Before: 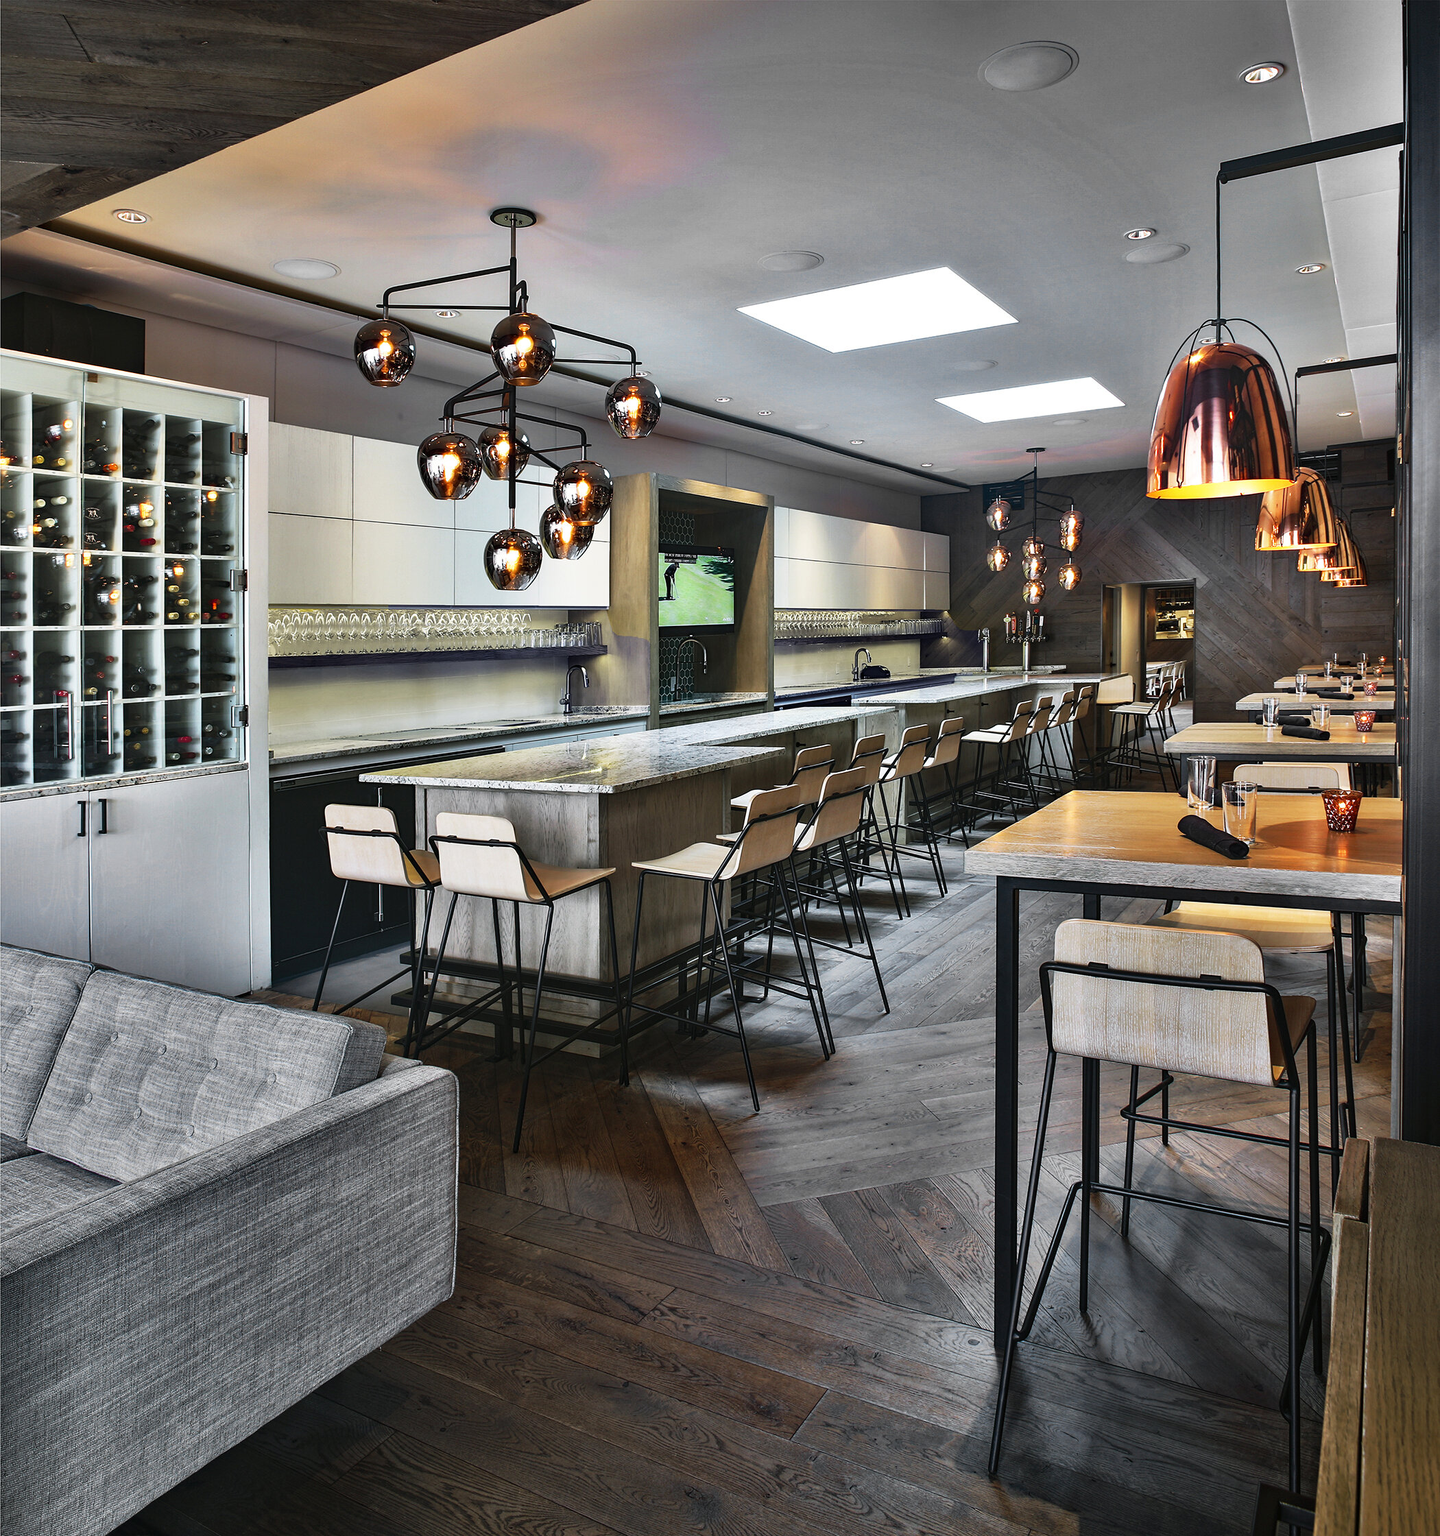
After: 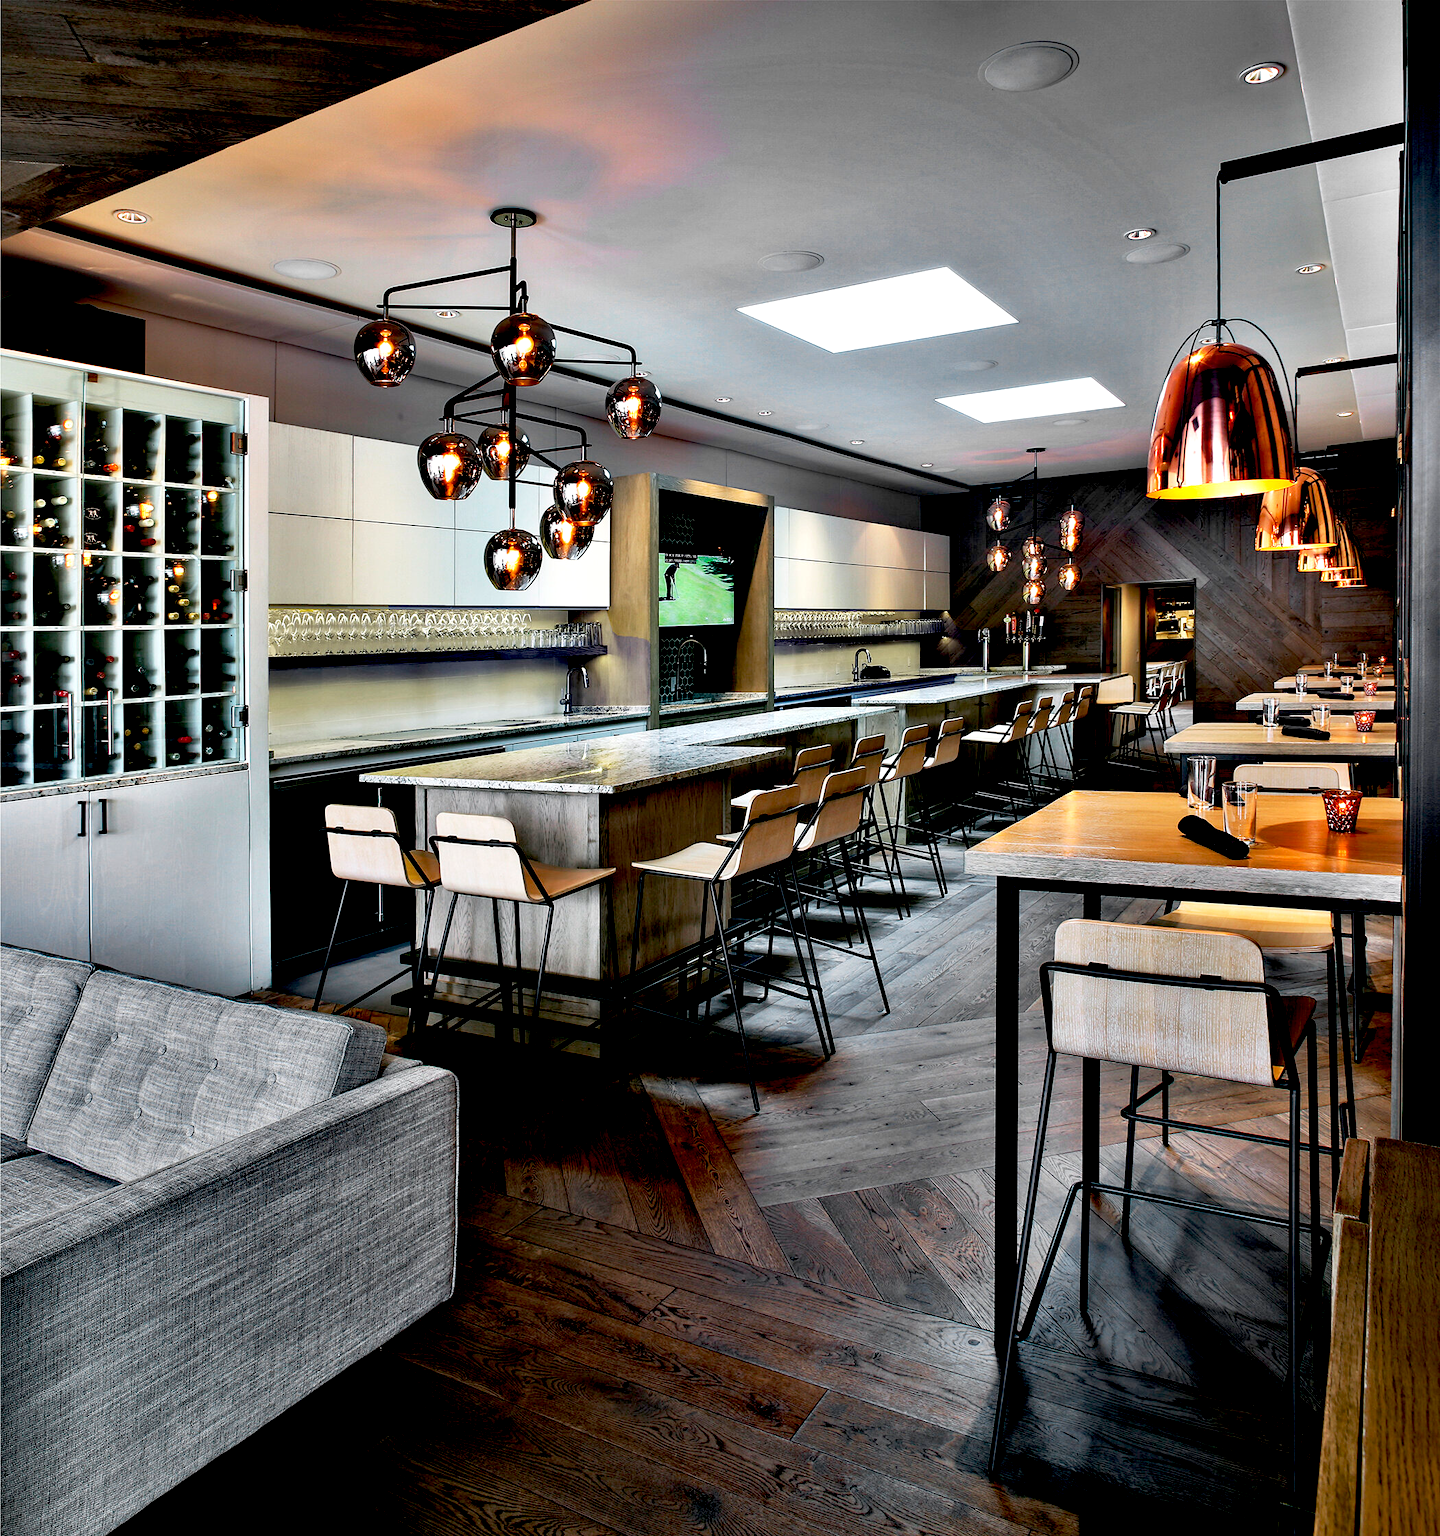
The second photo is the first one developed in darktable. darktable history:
exposure: black level correction 0.026, exposure 0.186 EV, compensate exposure bias true, compensate highlight preservation false
